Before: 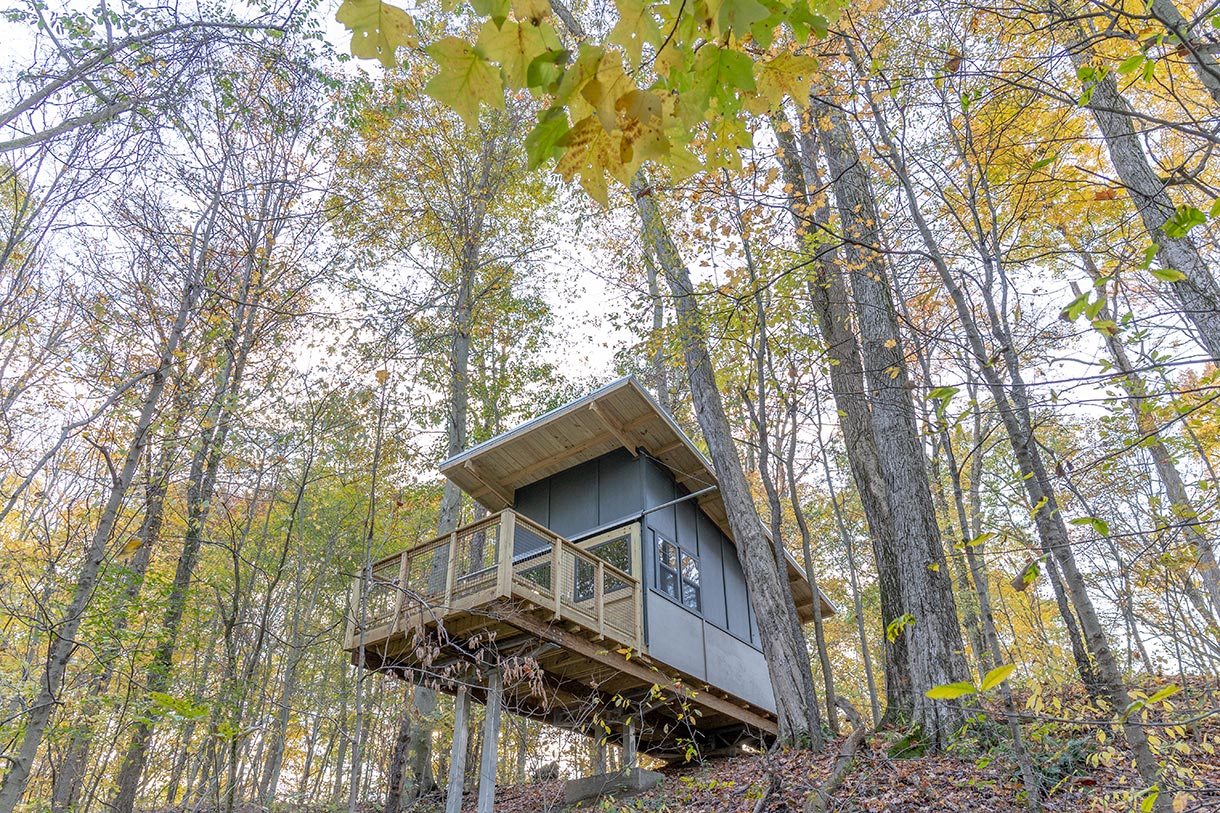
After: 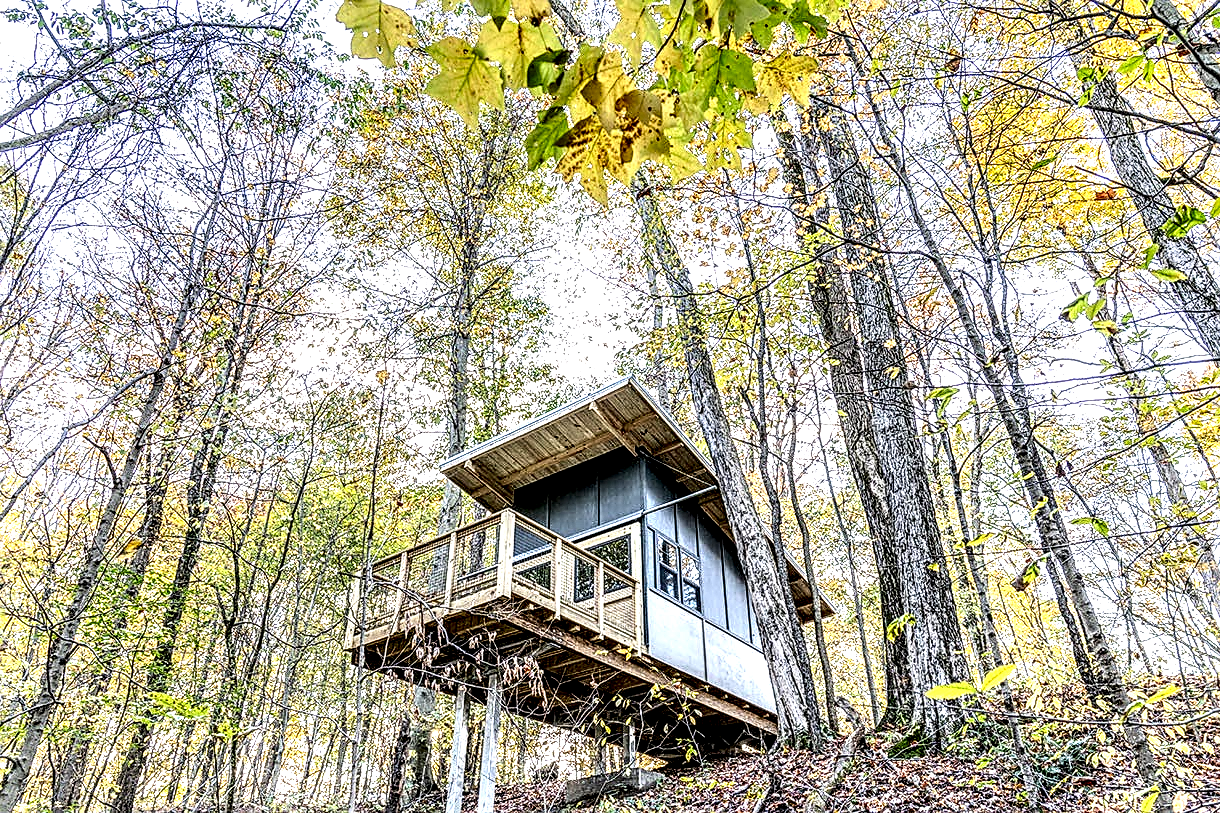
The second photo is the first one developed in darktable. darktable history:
local contrast: highlights 117%, shadows 41%, detail 295%
tone curve: curves: ch0 [(0, 0) (0.003, 0.006) (0.011, 0.015) (0.025, 0.032) (0.044, 0.054) (0.069, 0.079) (0.1, 0.111) (0.136, 0.146) (0.177, 0.186) (0.224, 0.229) (0.277, 0.286) (0.335, 0.348) (0.399, 0.426) (0.468, 0.514) (0.543, 0.609) (0.623, 0.706) (0.709, 0.789) (0.801, 0.862) (0.898, 0.926) (1, 1)], color space Lab, independent channels, preserve colors none
sharpen: on, module defaults
exposure: black level correction 0.001, exposure 0.5 EV, compensate highlight preservation false
contrast brightness saturation: contrast 0.04, saturation 0.156
